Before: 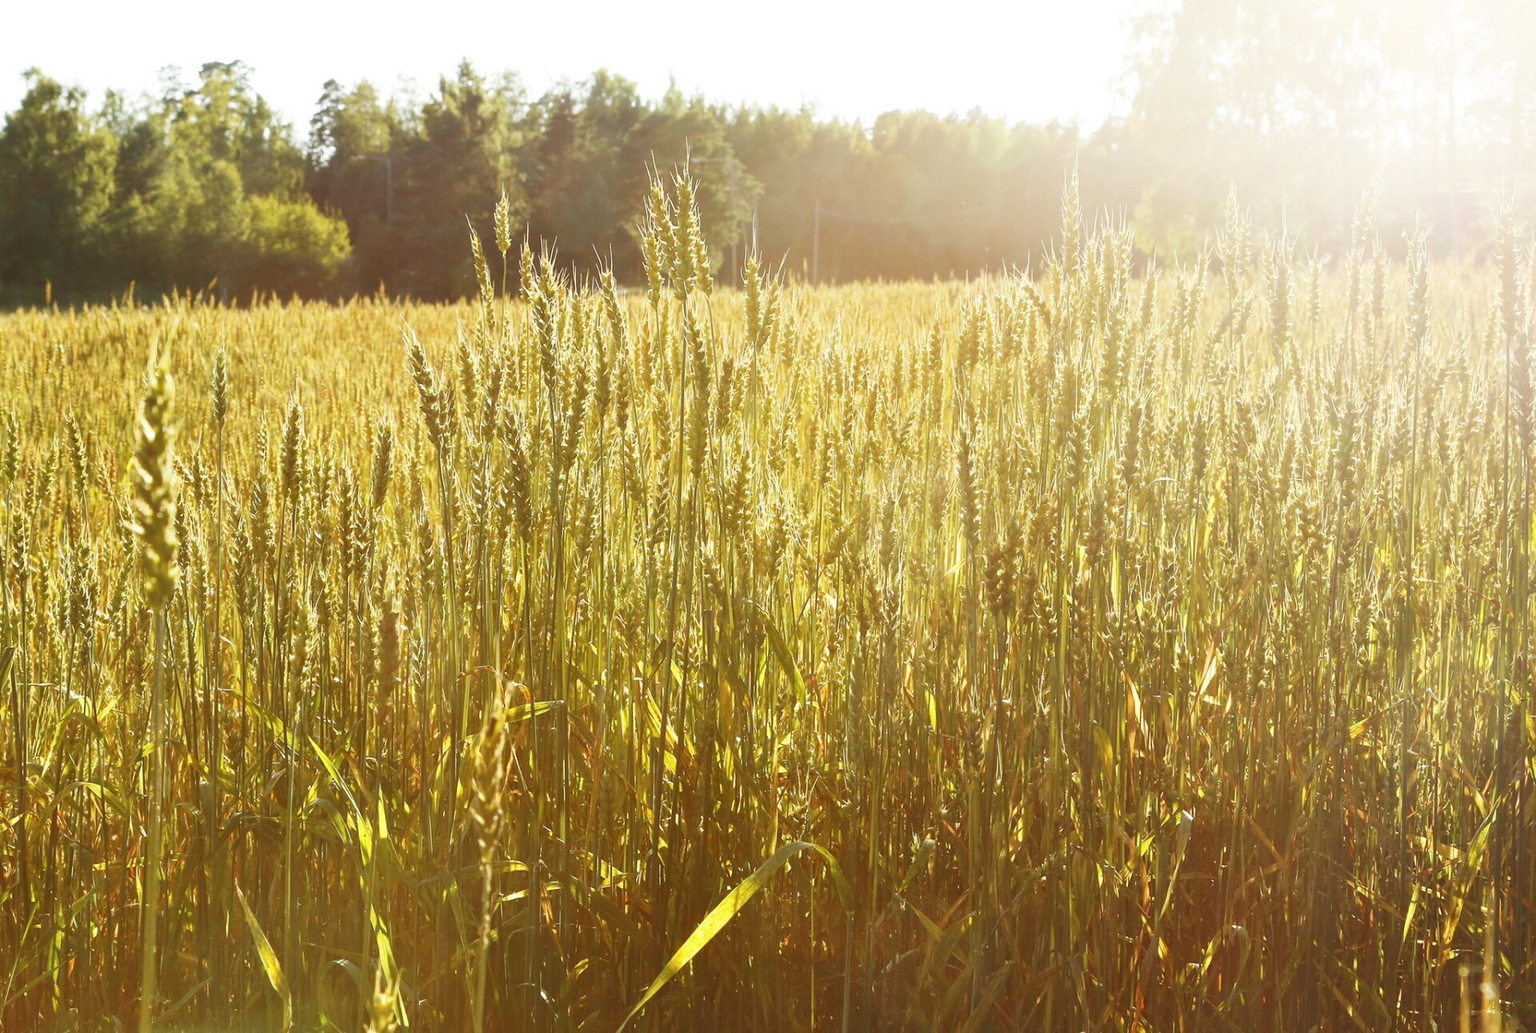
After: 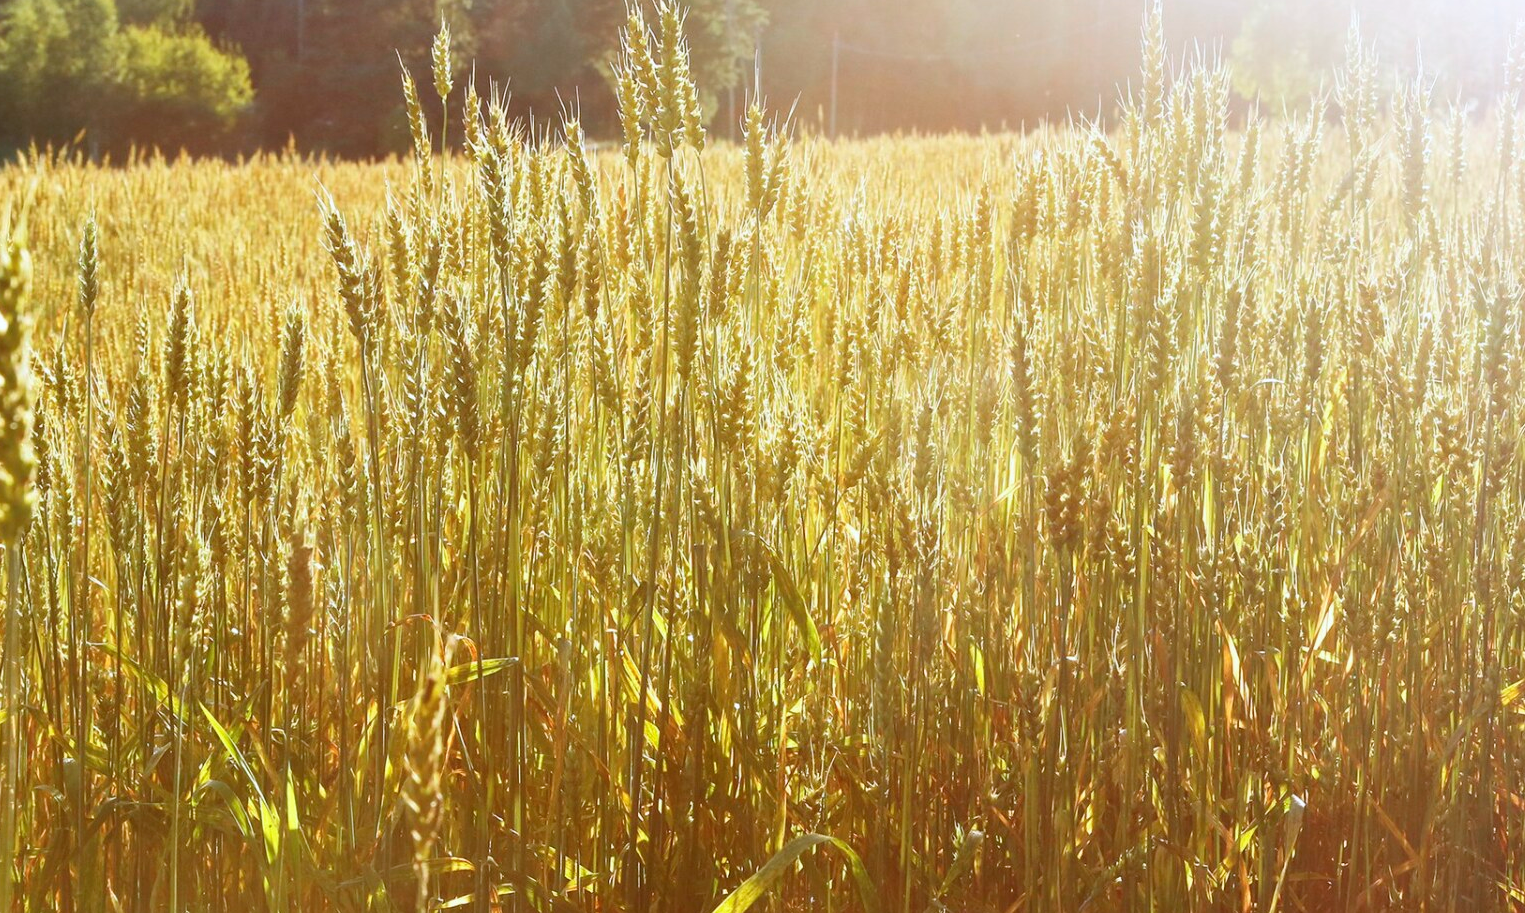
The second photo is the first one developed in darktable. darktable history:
crop: left 9.712%, top 16.928%, right 10.845%, bottom 12.332%
color calibration: illuminant as shot in camera, x 0.366, y 0.378, temperature 4425.7 K, saturation algorithm version 1 (2020)
